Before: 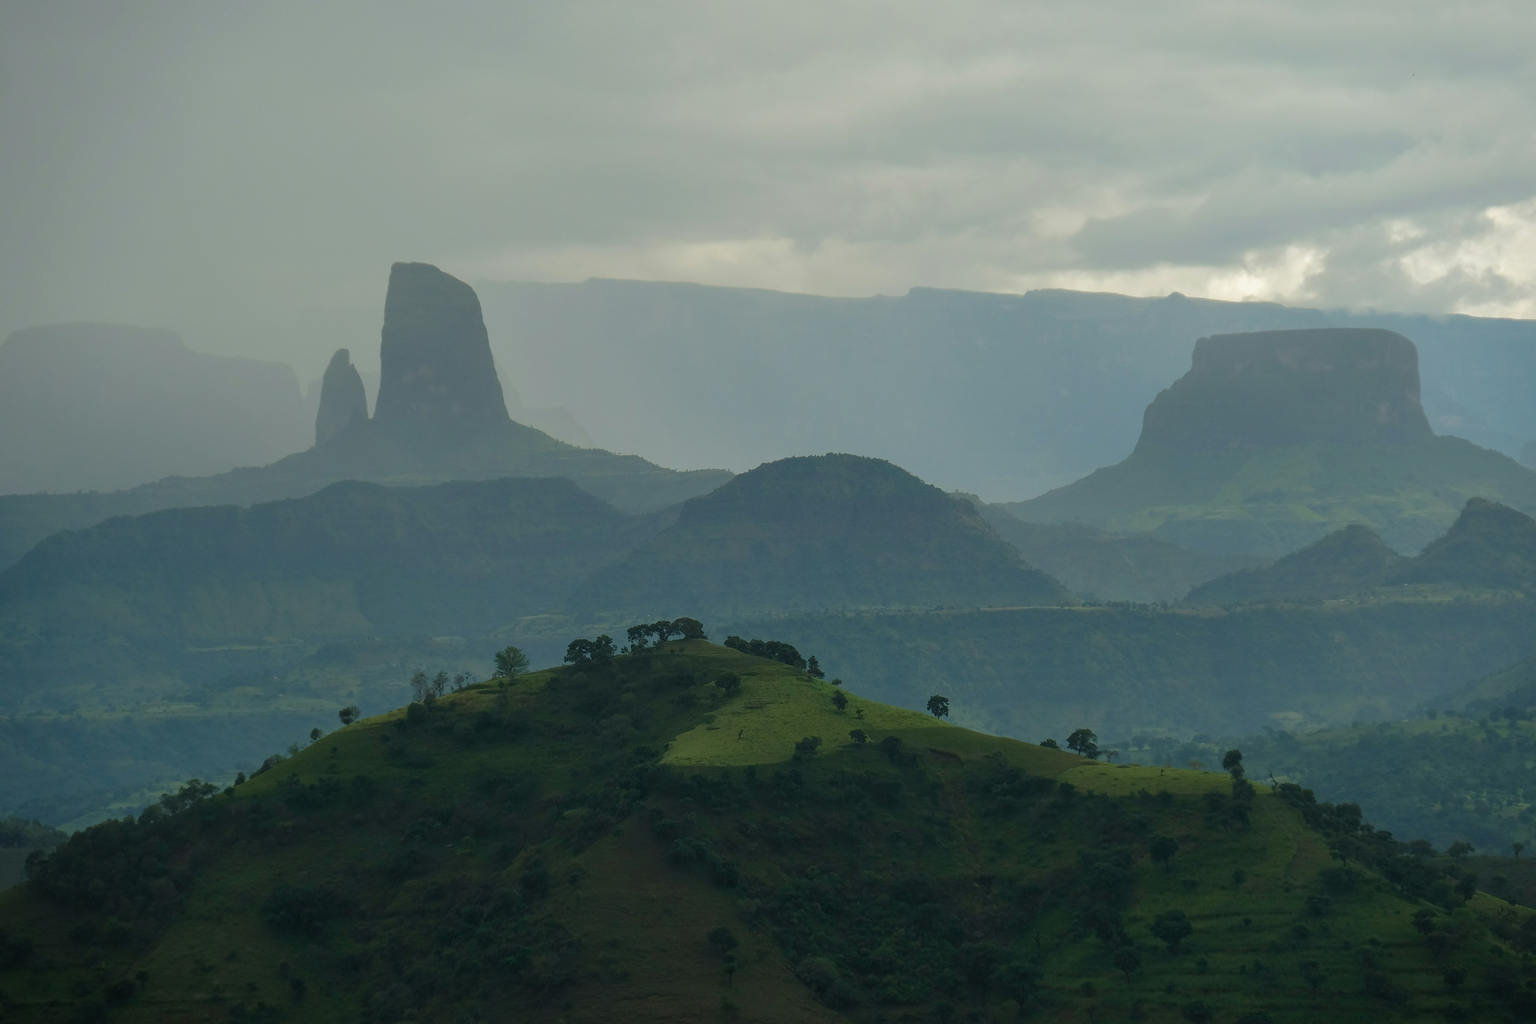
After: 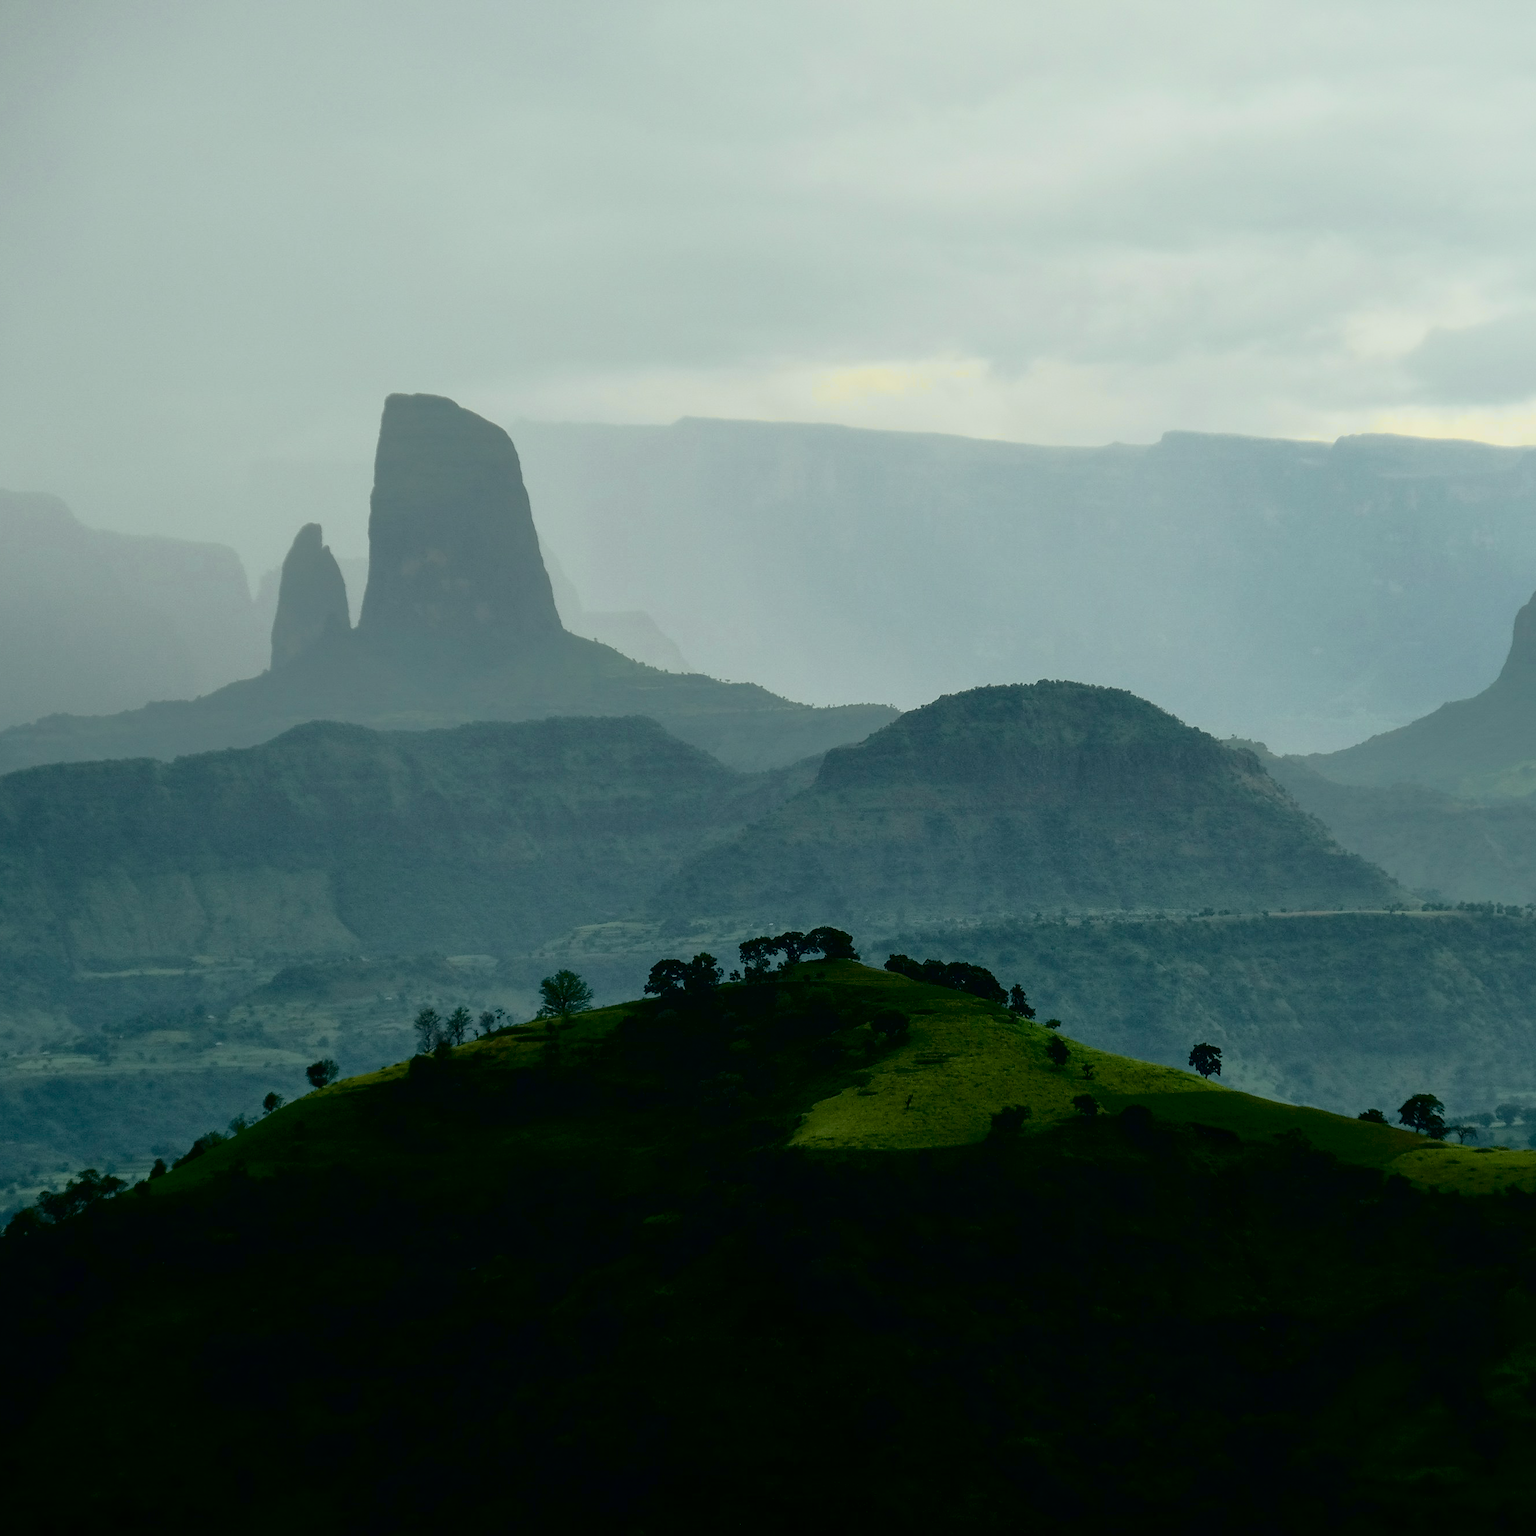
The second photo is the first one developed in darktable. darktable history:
crop and rotate: left 8.786%, right 24.548%
exposure: black level correction 0.025, exposure 0.182 EV, compensate highlight preservation false
tone curve: curves: ch0 [(0, 0) (0.081, 0.044) (0.192, 0.125) (0.283, 0.238) (0.416, 0.449) (0.495, 0.524) (0.661, 0.756) (0.788, 0.87) (1, 0.951)]; ch1 [(0, 0) (0.161, 0.092) (0.35, 0.33) (0.392, 0.392) (0.427, 0.426) (0.479, 0.472) (0.505, 0.497) (0.521, 0.524) (0.567, 0.56) (0.583, 0.592) (0.625, 0.627) (0.678, 0.733) (1, 1)]; ch2 [(0, 0) (0.346, 0.362) (0.404, 0.427) (0.502, 0.499) (0.531, 0.523) (0.544, 0.561) (0.58, 0.59) (0.629, 0.642) (0.717, 0.678) (1, 1)], color space Lab, independent channels, preserve colors none
